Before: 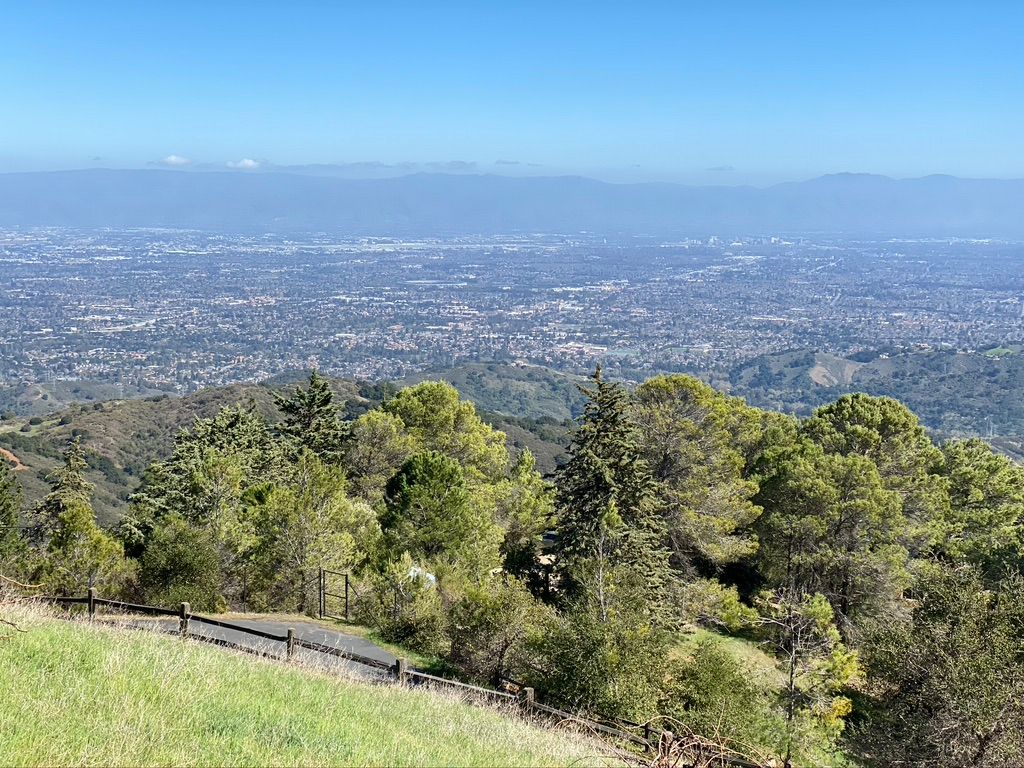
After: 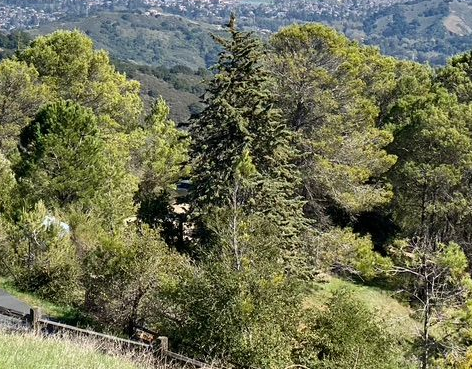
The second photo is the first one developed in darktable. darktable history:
crop: left 35.763%, top 45.776%, right 18.123%, bottom 6.11%
